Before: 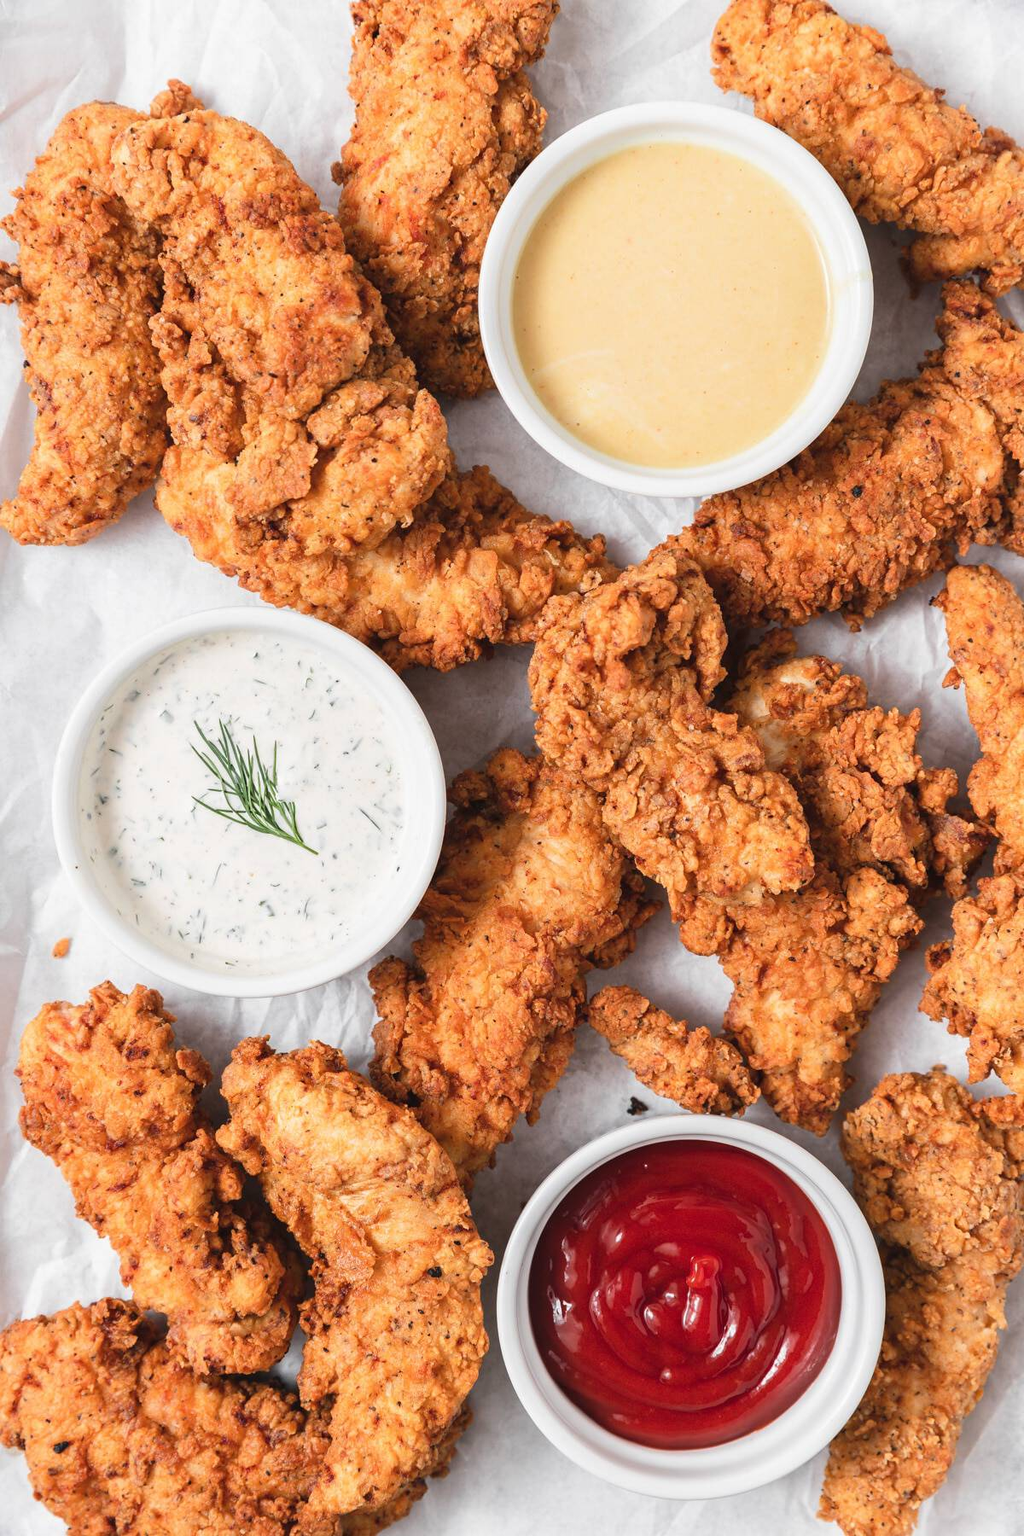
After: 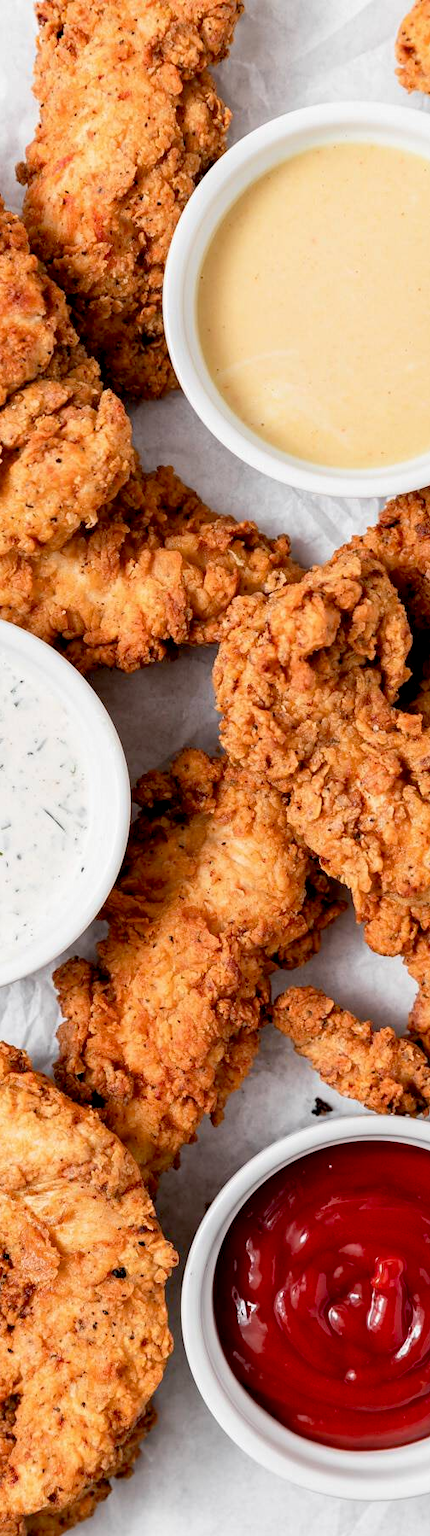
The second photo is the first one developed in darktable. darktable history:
crop: left 30.861%, right 27.138%
exposure: black level correction 0.016, exposure -0.005 EV, compensate highlight preservation false
